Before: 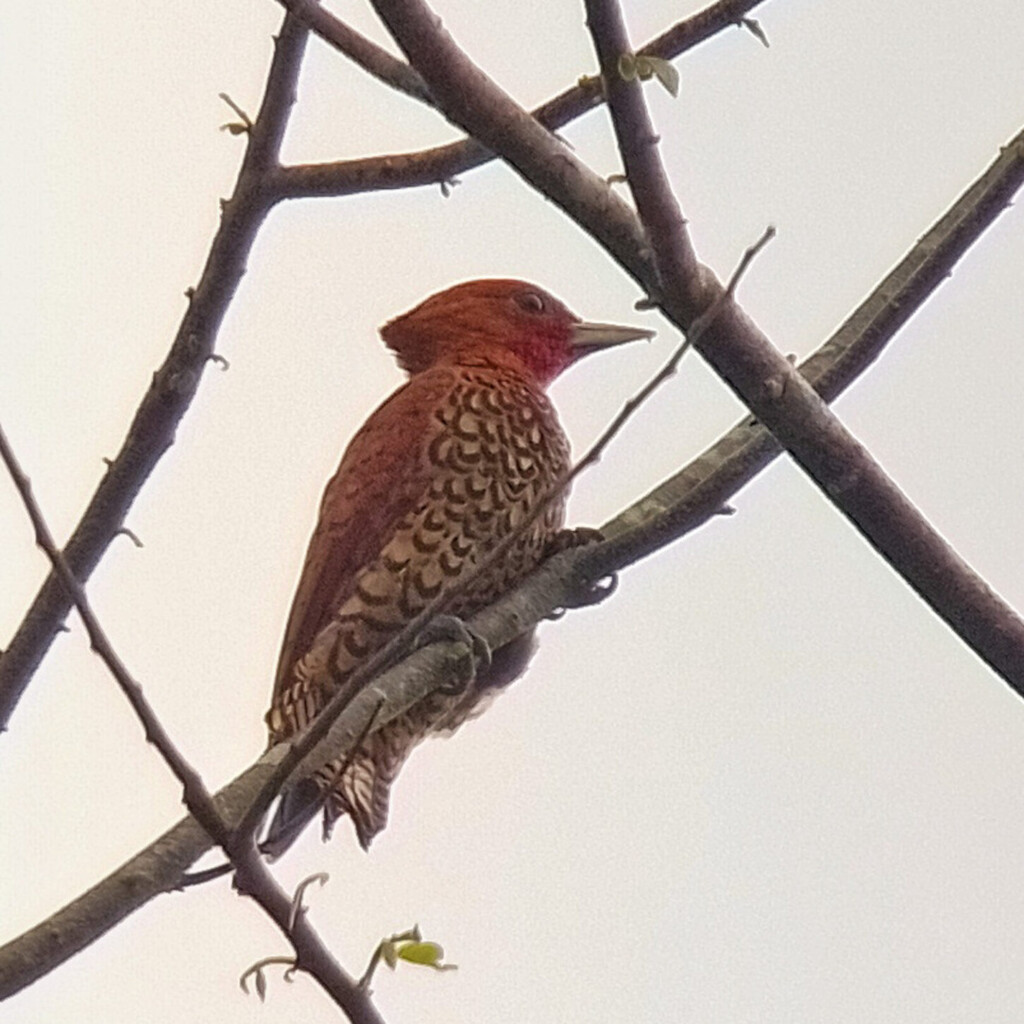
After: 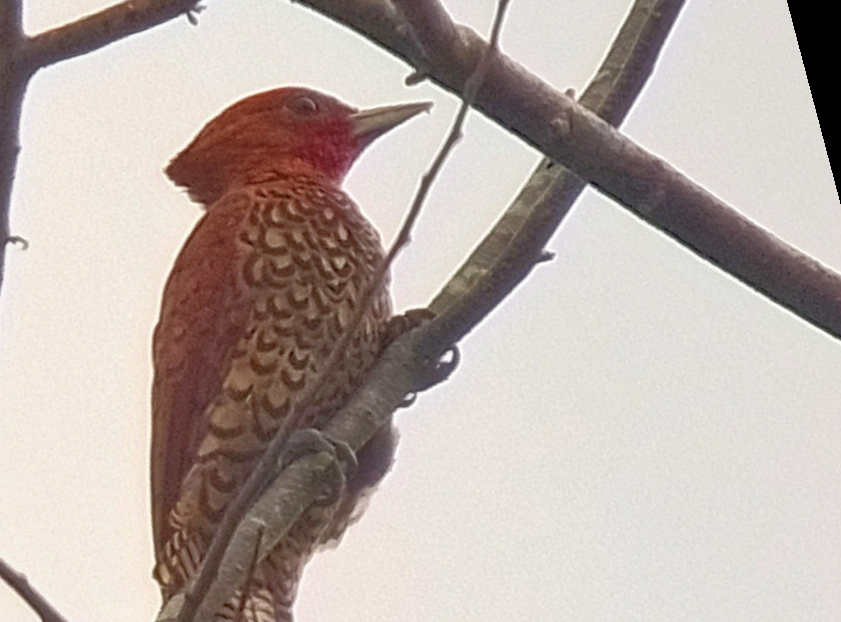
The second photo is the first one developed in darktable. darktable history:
rotate and perspective: rotation -14.8°, crop left 0.1, crop right 0.903, crop top 0.25, crop bottom 0.748
crop: left 16.145%
rgb curve: curves: ch0 [(0, 0) (0.072, 0.166) (0.217, 0.293) (0.414, 0.42) (1, 1)], compensate middle gray true, preserve colors basic power
